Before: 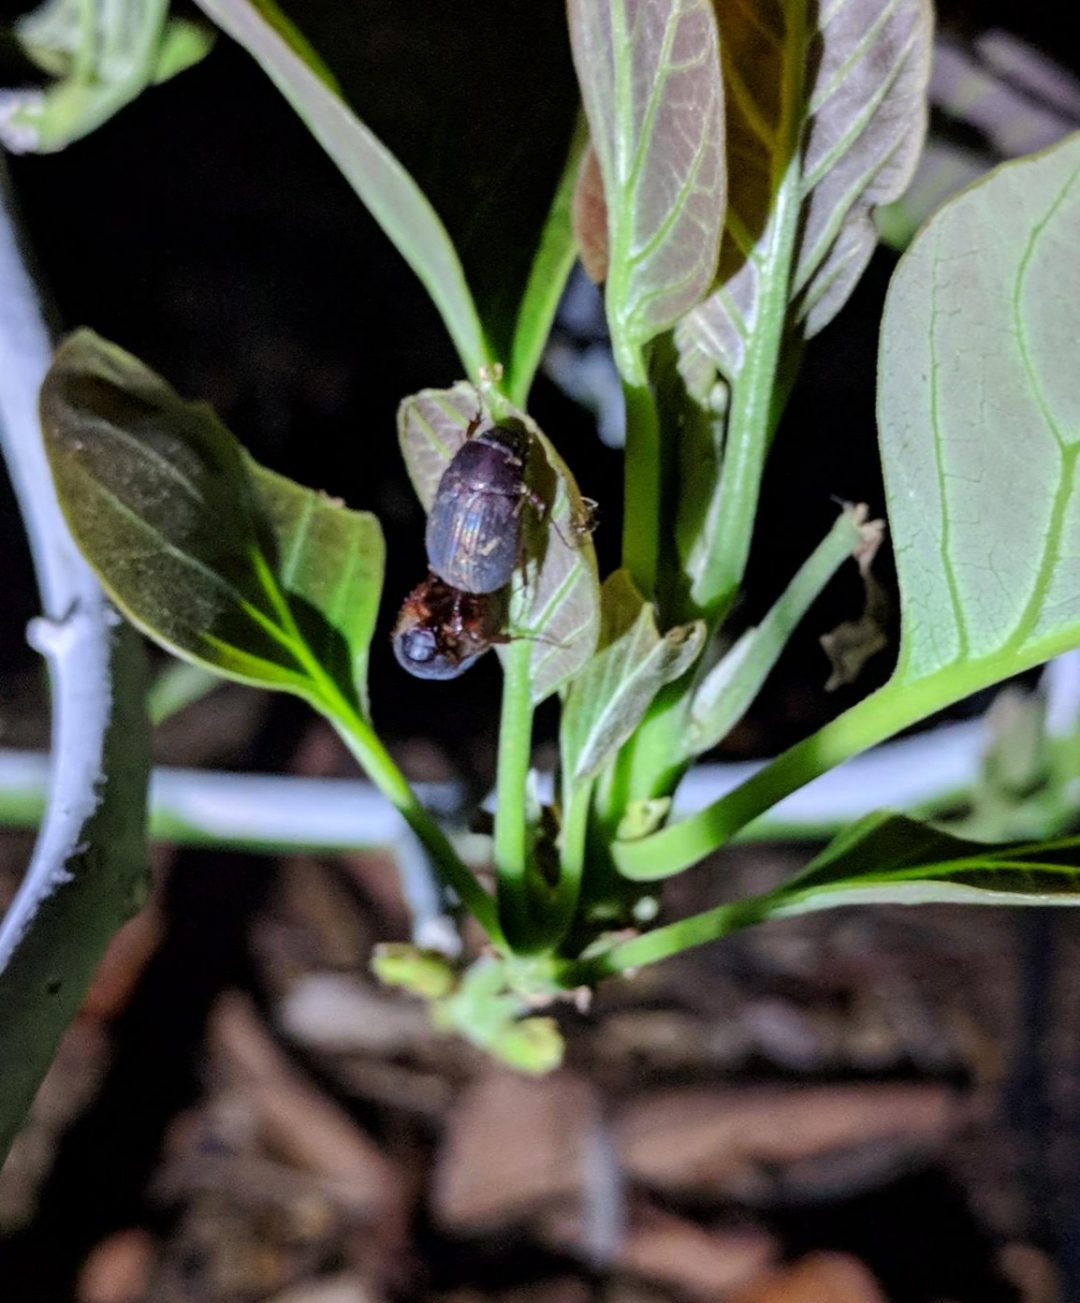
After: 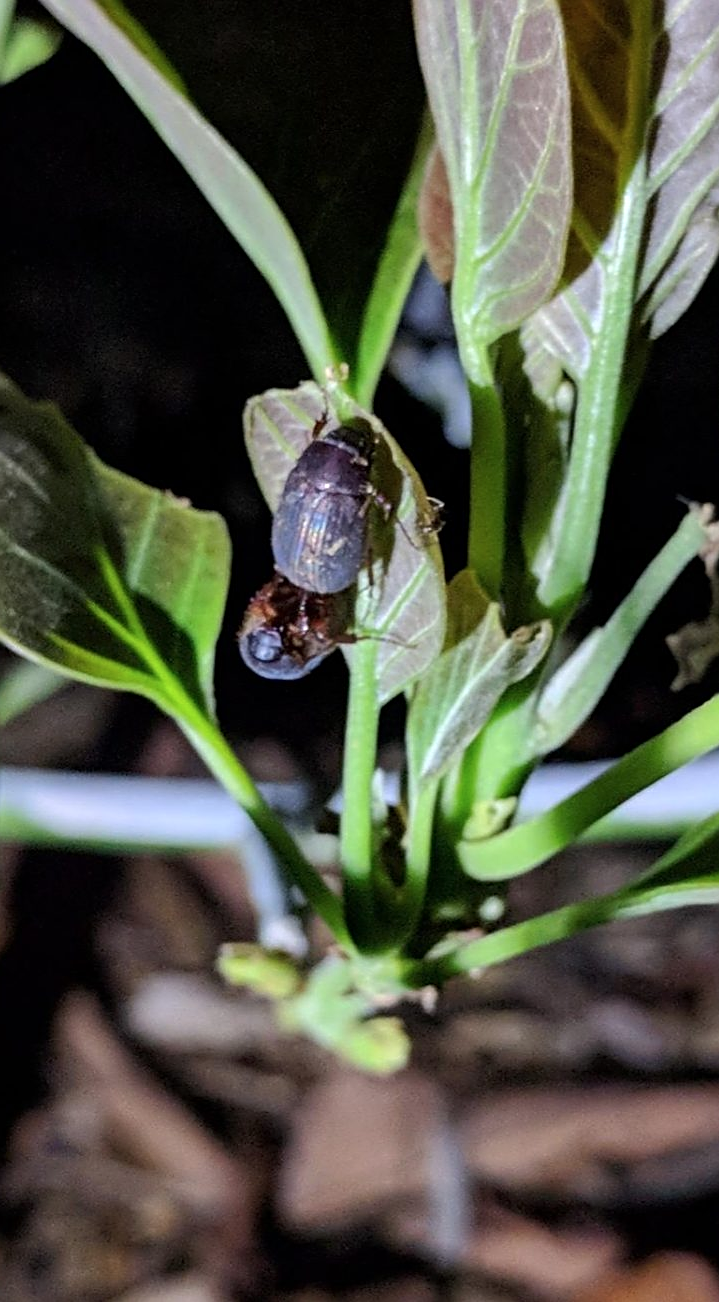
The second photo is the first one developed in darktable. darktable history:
exposure: exposure 0.075 EV, compensate highlight preservation false
contrast brightness saturation: contrast 0.01, saturation -0.064
sharpen: on, module defaults
crop and rotate: left 14.327%, right 19.036%
